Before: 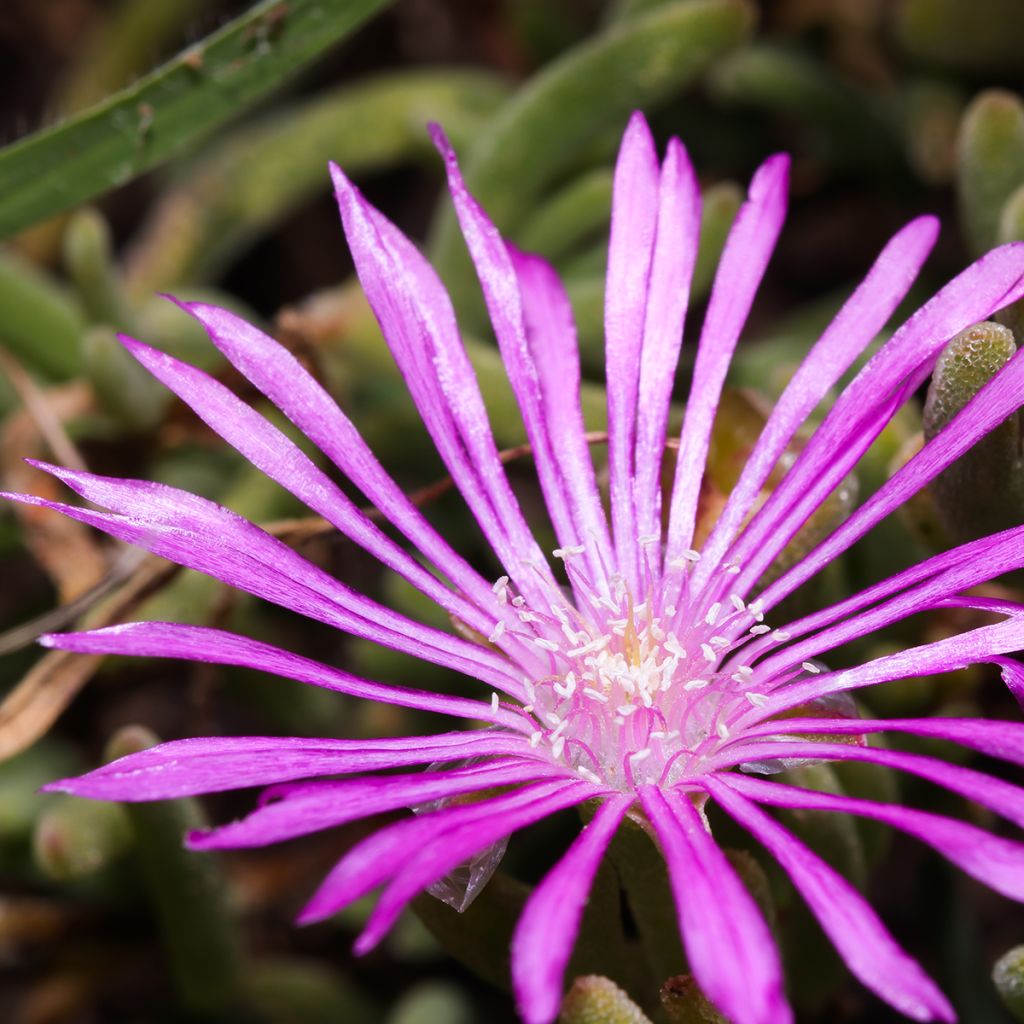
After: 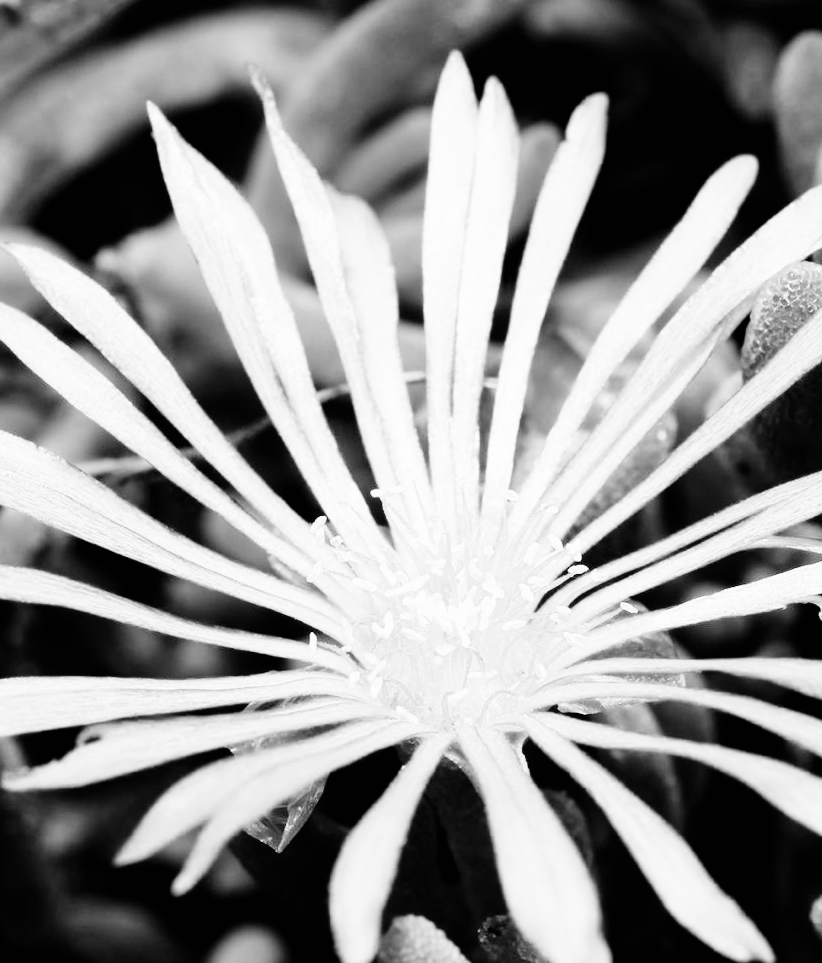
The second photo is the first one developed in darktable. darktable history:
filmic rgb: black relative exposure -5.08 EV, white relative exposure 3.49 EV, hardness 3.18, contrast 1.405, highlights saturation mix -49.92%, preserve chrominance RGB euclidean norm (legacy), color science v4 (2020)
tone curve: curves: ch0 [(0, 0) (0.003, 0.004) (0.011, 0.015) (0.025, 0.033) (0.044, 0.058) (0.069, 0.091) (0.1, 0.131) (0.136, 0.179) (0.177, 0.233) (0.224, 0.296) (0.277, 0.364) (0.335, 0.434) (0.399, 0.511) (0.468, 0.584) (0.543, 0.656) (0.623, 0.729) (0.709, 0.799) (0.801, 0.874) (0.898, 0.936) (1, 1)], color space Lab, independent channels, preserve colors none
crop and rotate: left 17.864%, top 5.937%, right 1.803%
